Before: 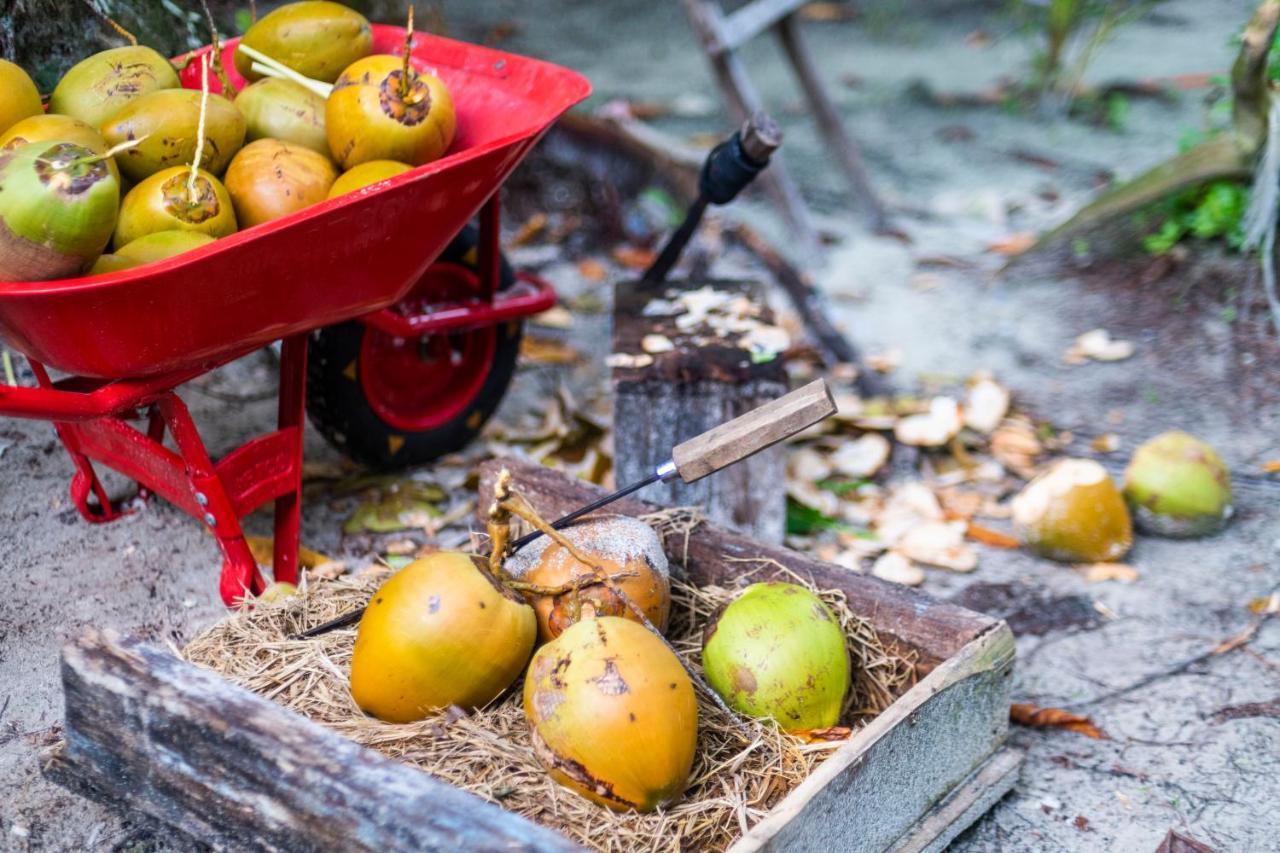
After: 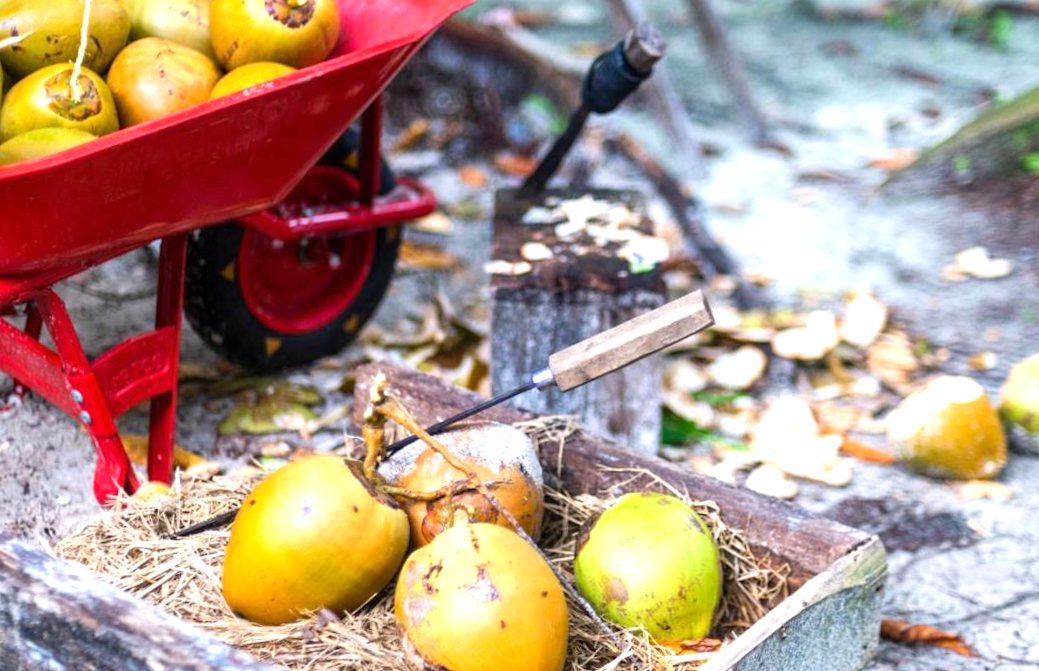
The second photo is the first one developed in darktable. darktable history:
crop and rotate: angle -3.27°, left 5.211%, top 5.211%, right 4.607%, bottom 4.607%
exposure: exposure 0.648 EV, compensate highlight preservation false
rotate and perspective: rotation -2°, crop left 0.022, crop right 0.978, crop top 0.049, crop bottom 0.951
